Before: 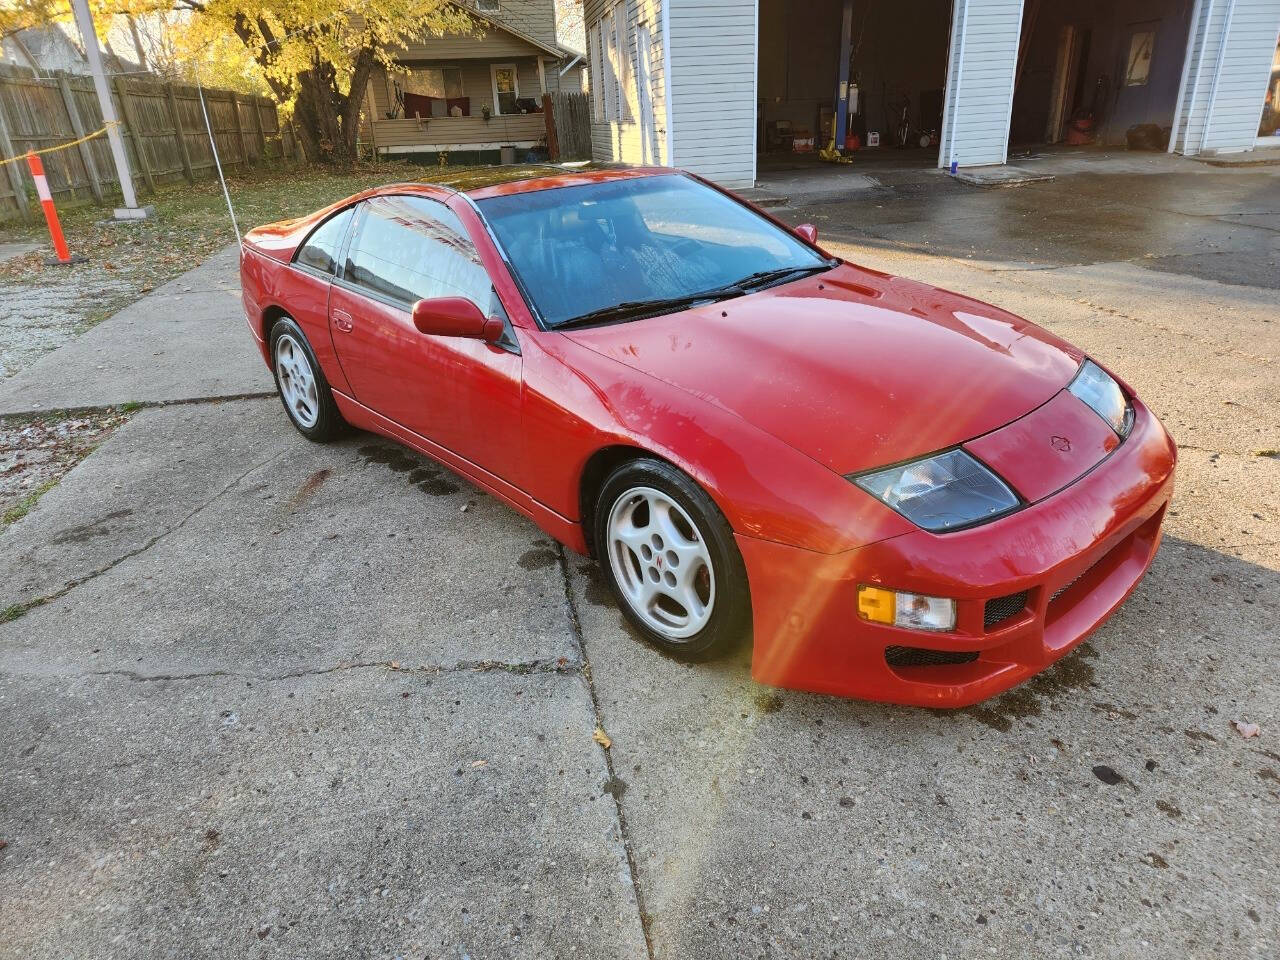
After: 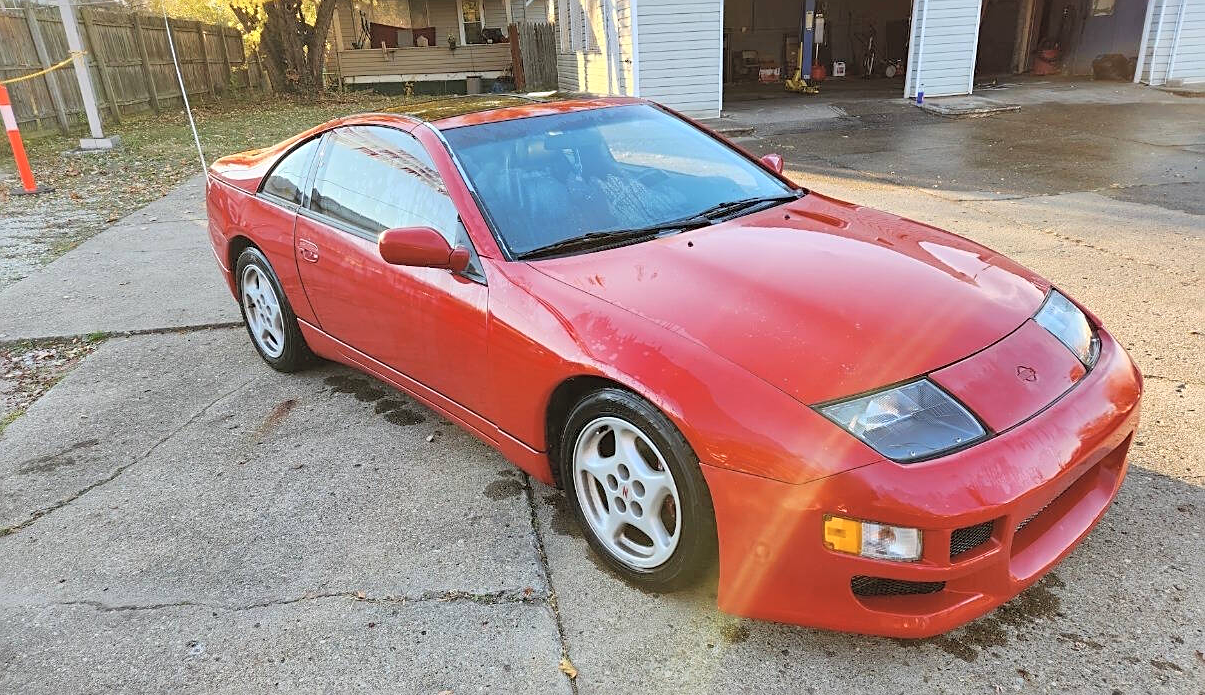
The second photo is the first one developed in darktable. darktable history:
contrast brightness saturation: brightness 0.154
crop: left 2.695%, top 7.381%, right 3.108%, bottom 20.222%
sharpen: on, module defaults
